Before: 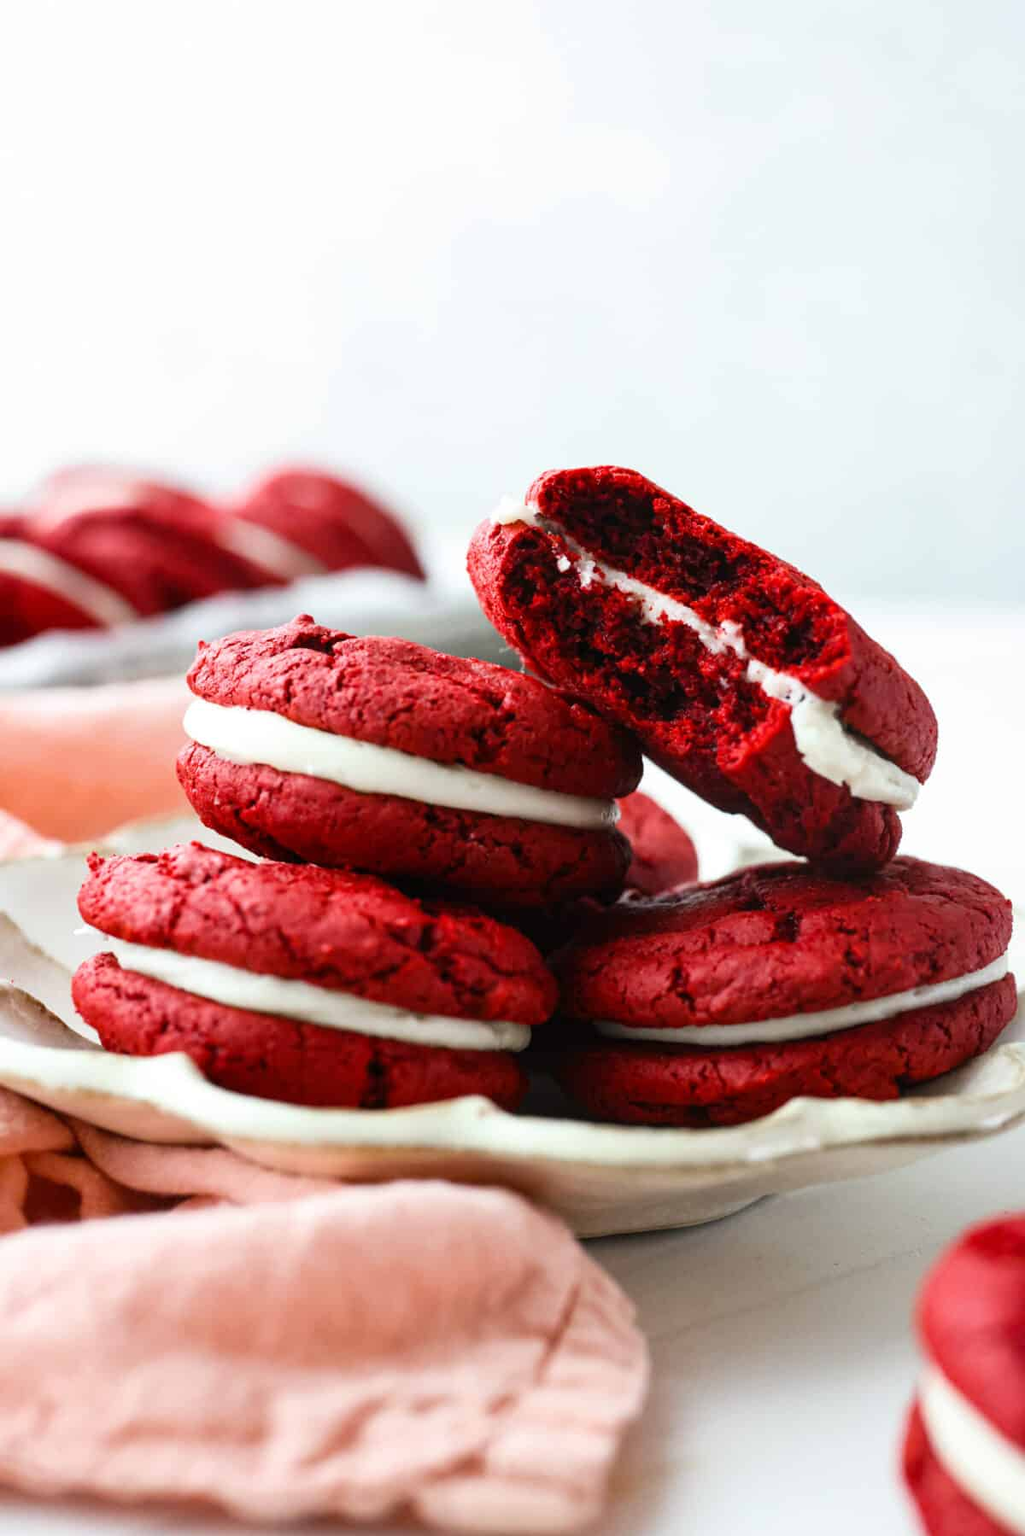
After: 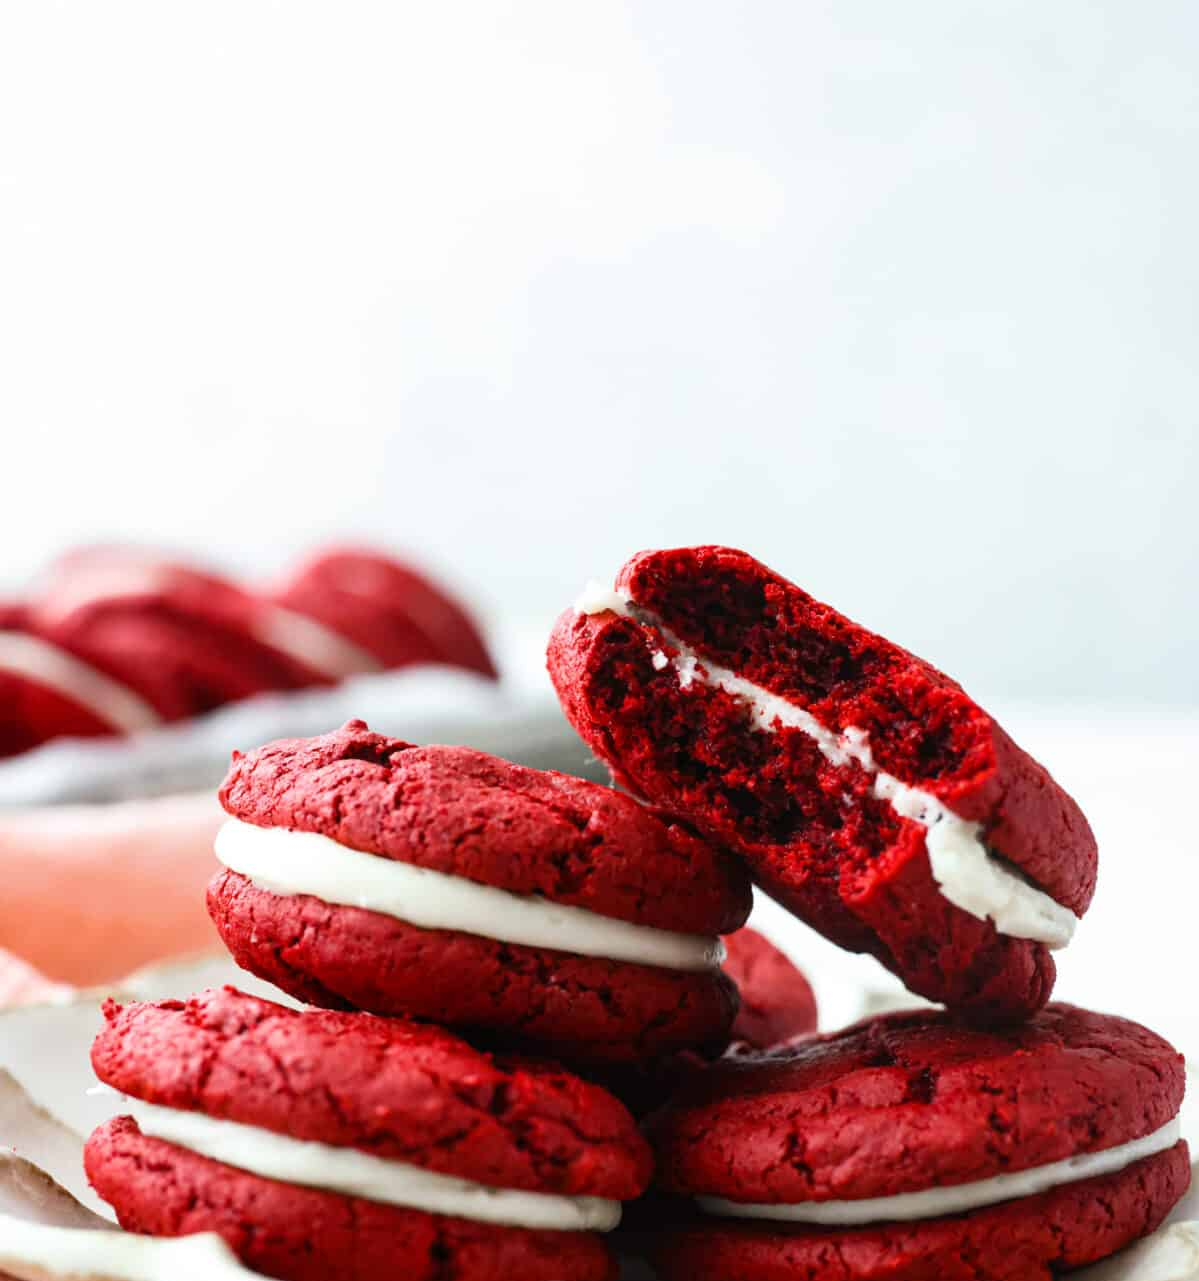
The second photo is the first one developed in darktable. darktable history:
crop: right 0%, bottom 28.749%
